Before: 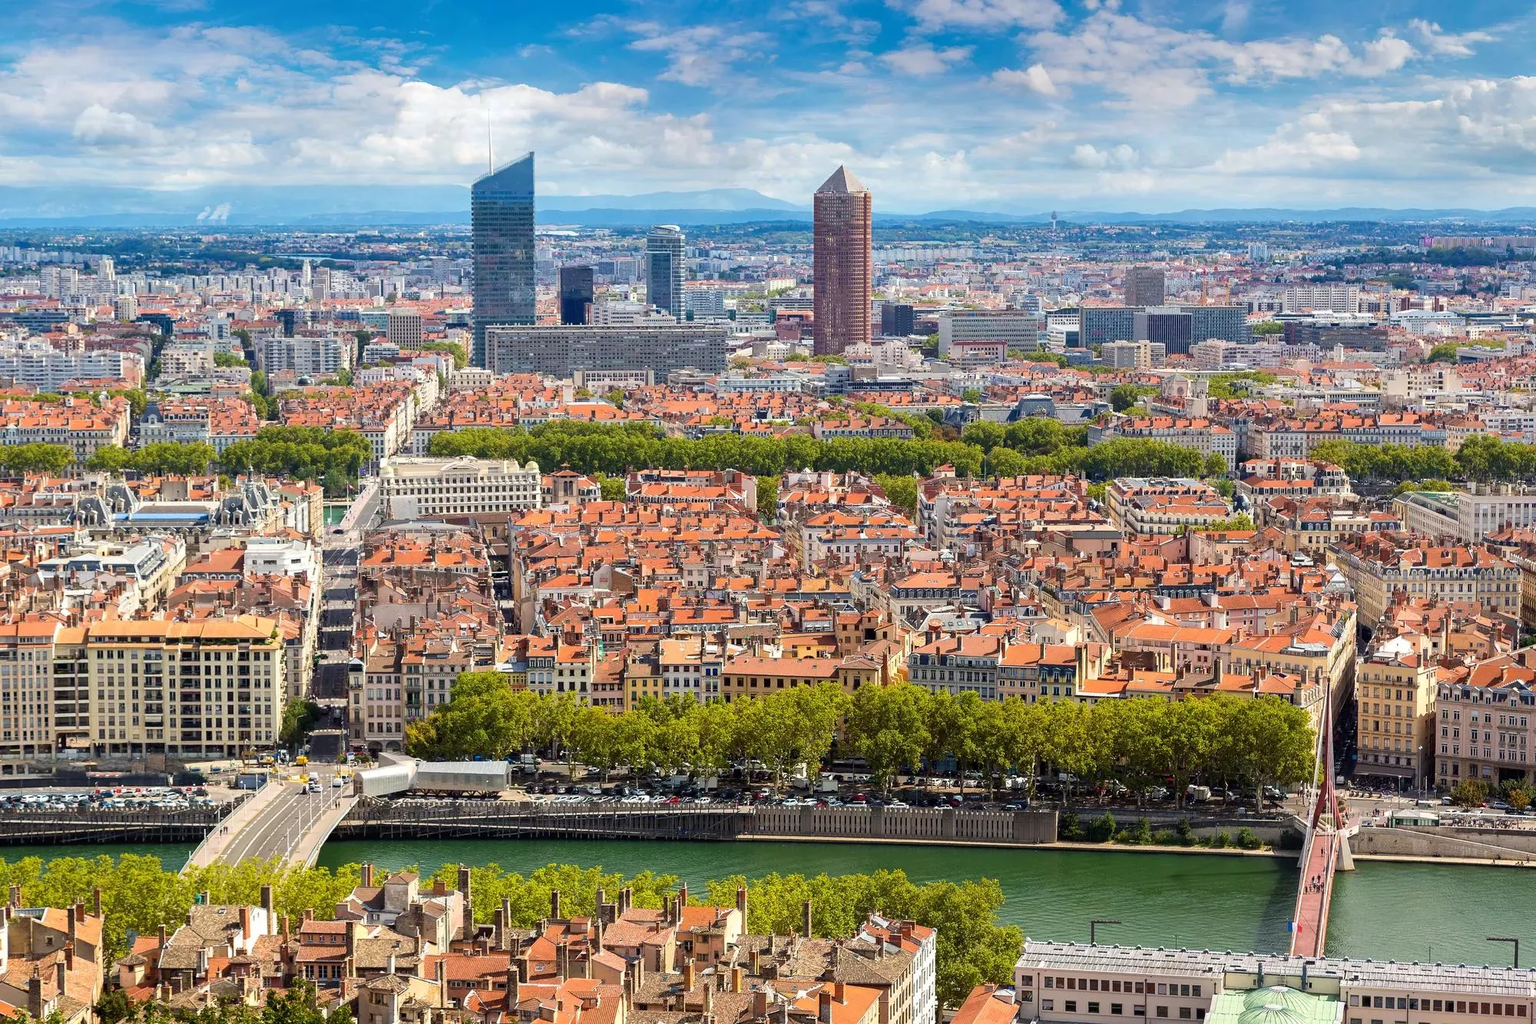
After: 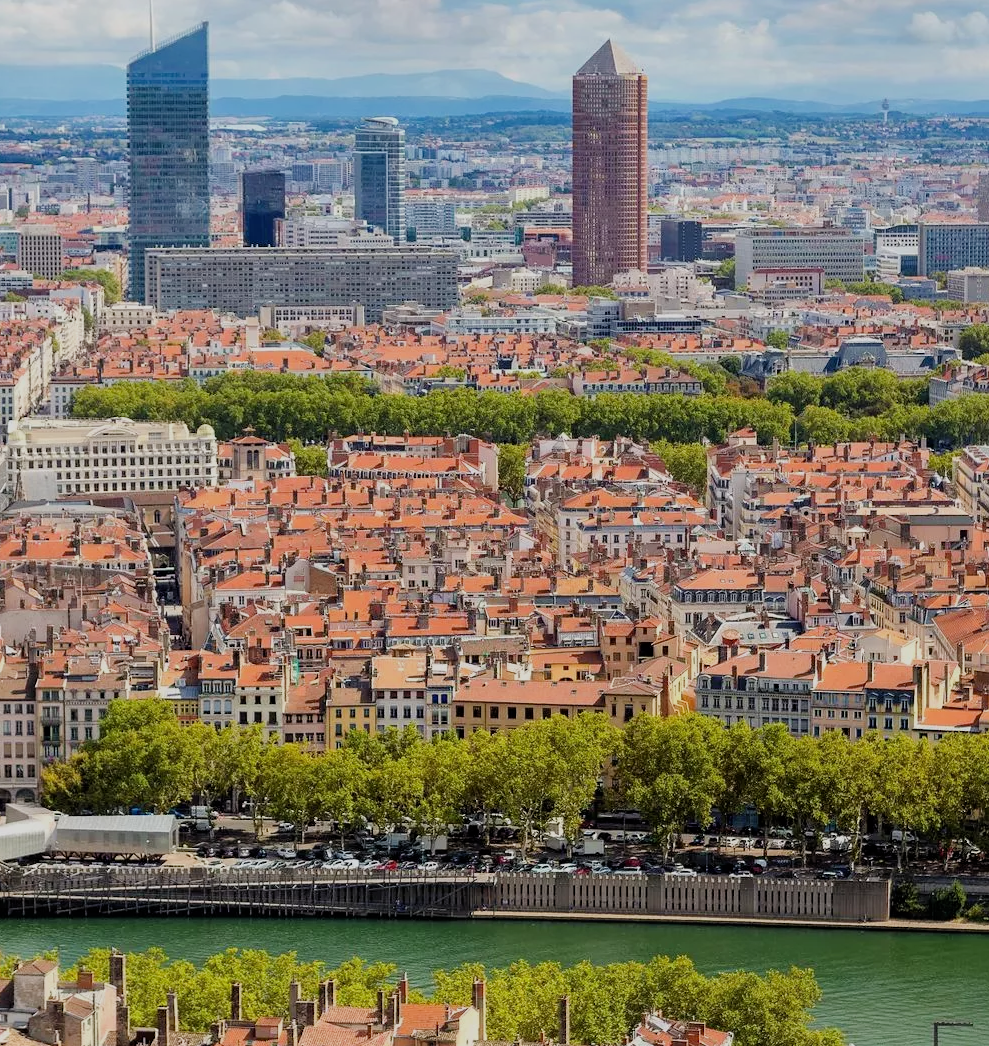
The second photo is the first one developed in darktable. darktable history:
color balance: on, module defaults
filmic rgb: hardness 4.17, contrast 0.921
crop and rotate: angle 0.02°, left 24.353%, top 13.219%, right 26.156%, bottom 8.224%
